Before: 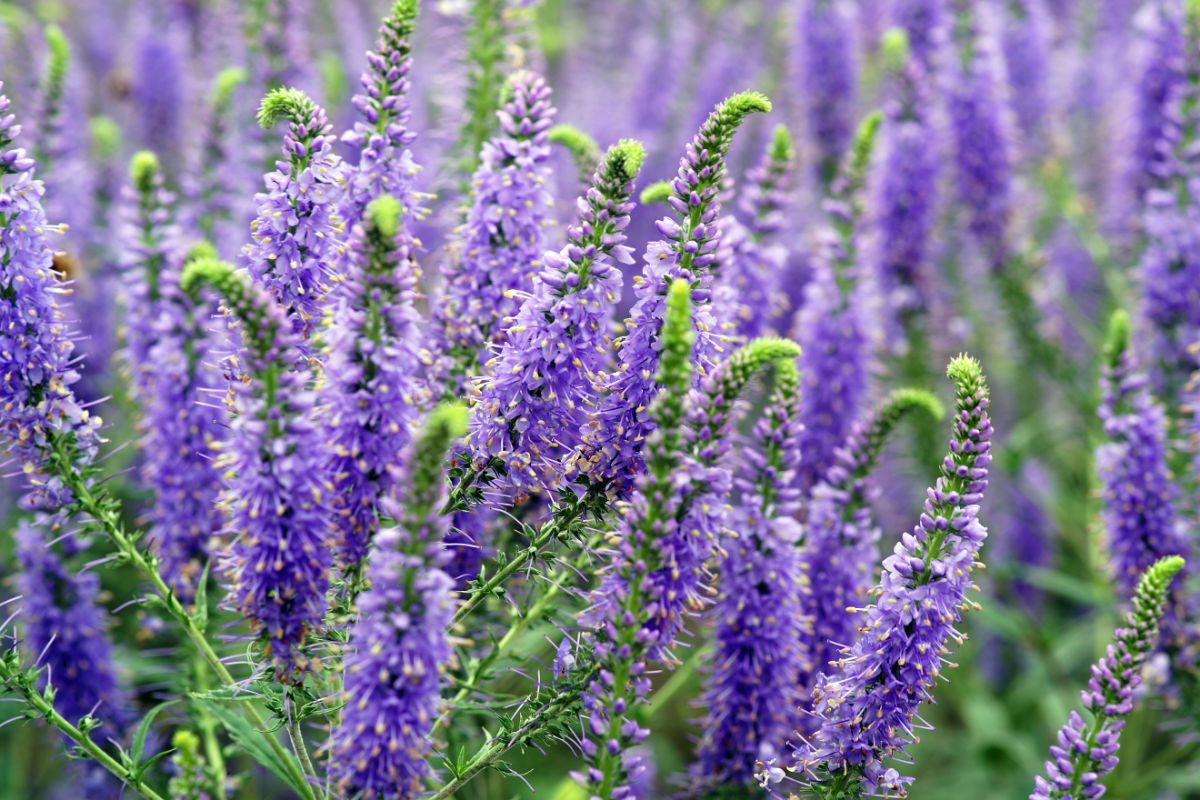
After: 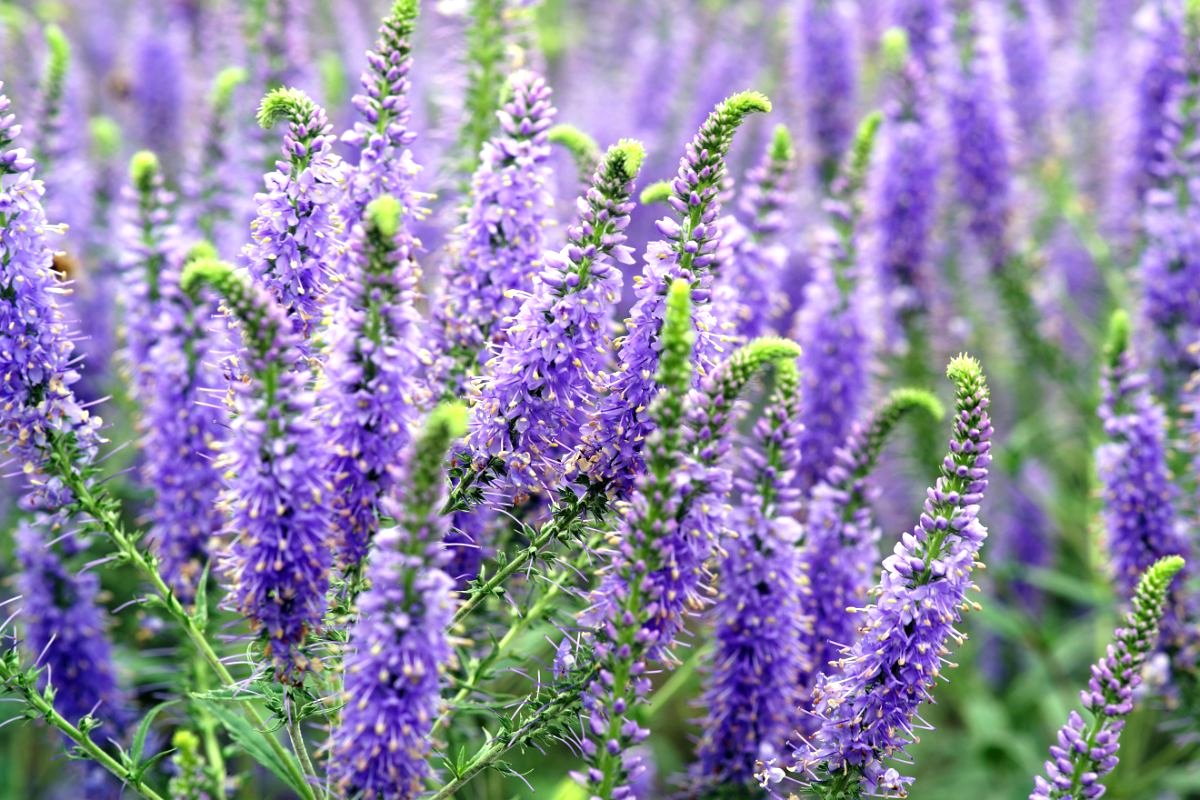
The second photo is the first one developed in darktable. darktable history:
tone equalizer: -8 EV -0.397 EV, -7 EV -0.397 EV, -6 EV -0.317 EV, -5 EV -0.241 EV, -3 EV 0.213 EV, -2 EV 0.313 EV, -1 EV 0.377 EV, +0 EV 0.387 EV
